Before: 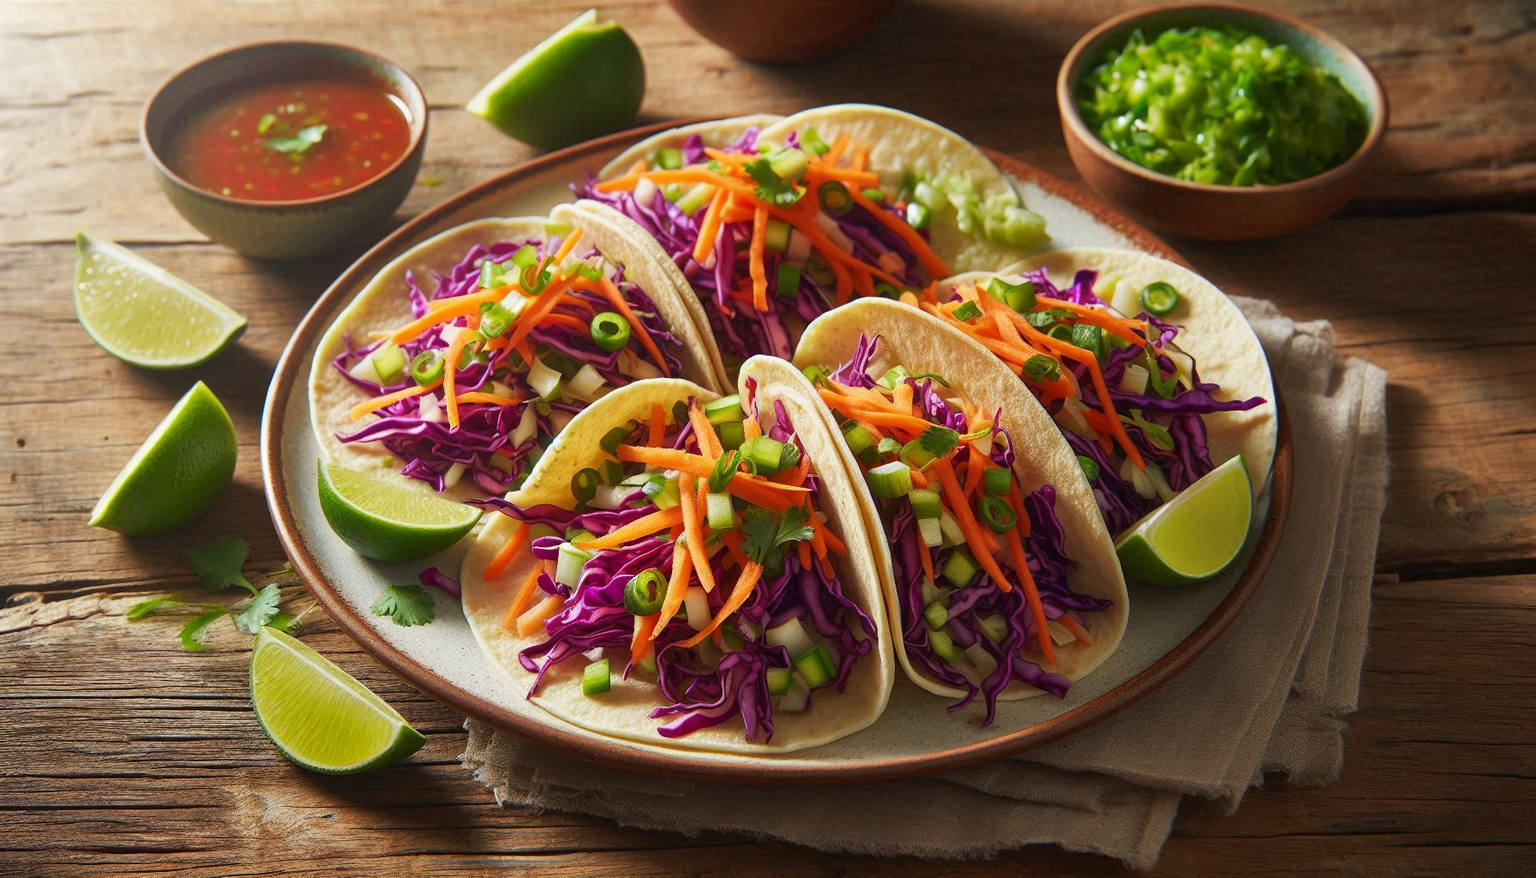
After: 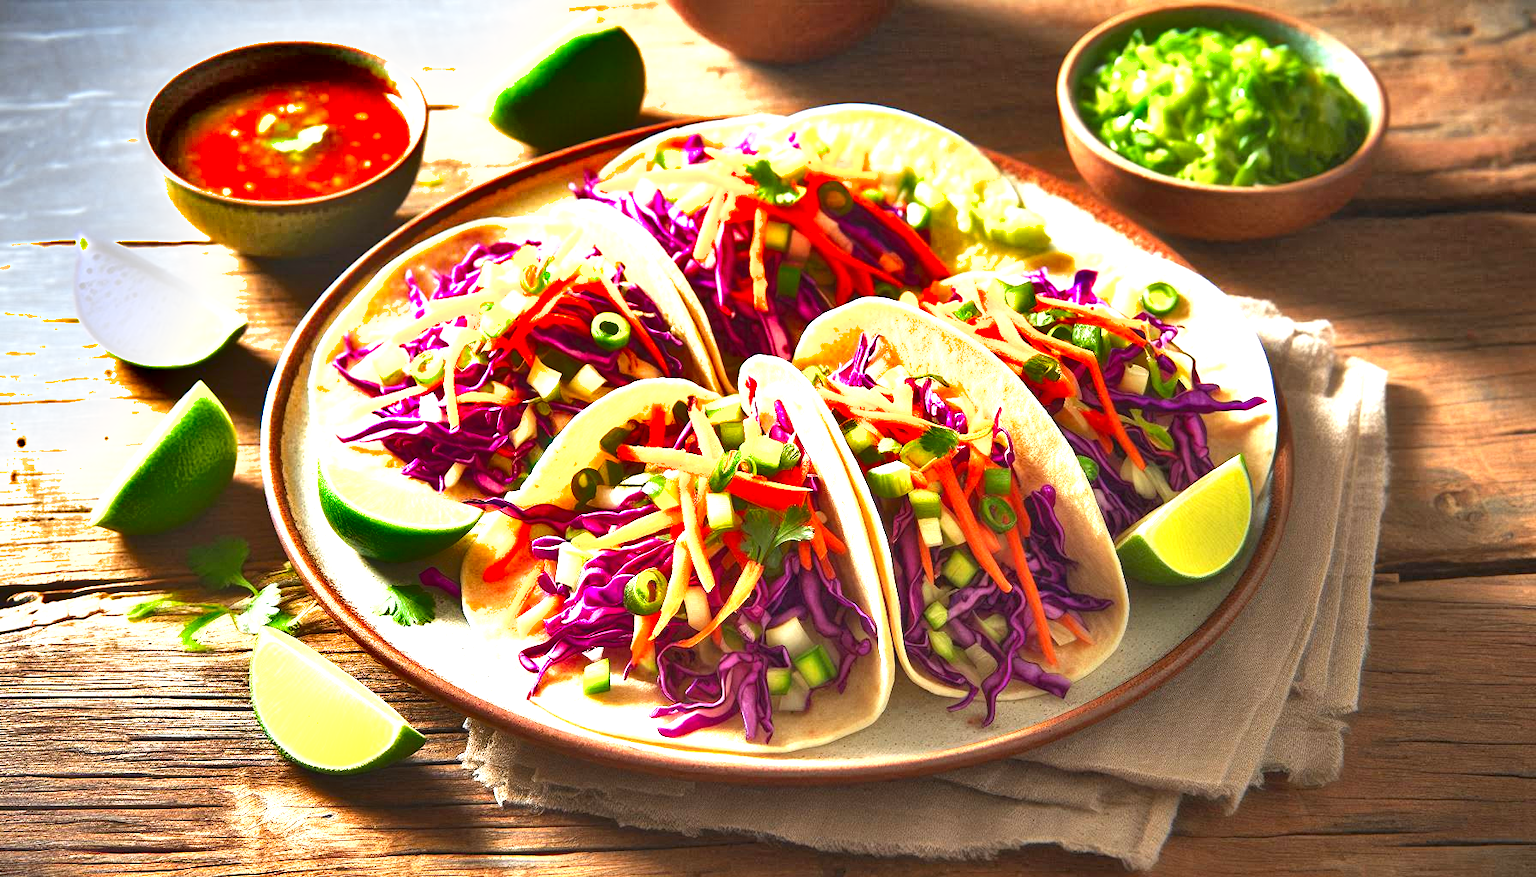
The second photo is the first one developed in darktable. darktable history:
shadows and highlights: shadows 43.43, white point adjustment -1.3, highlights color adjustment 88.98%, soften with gaussian
exposure: black level correction 0, exposure 1.94 EV, compensate exposure bias true, compensate highlight preservation false
